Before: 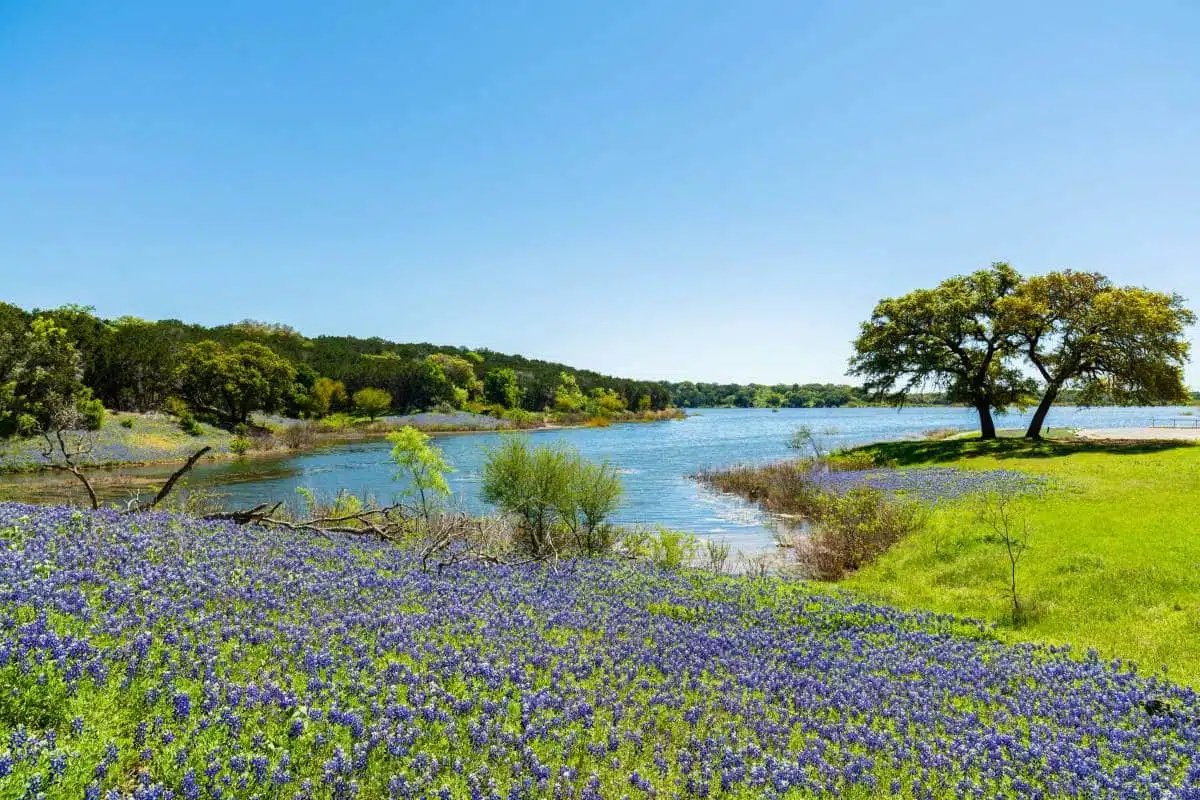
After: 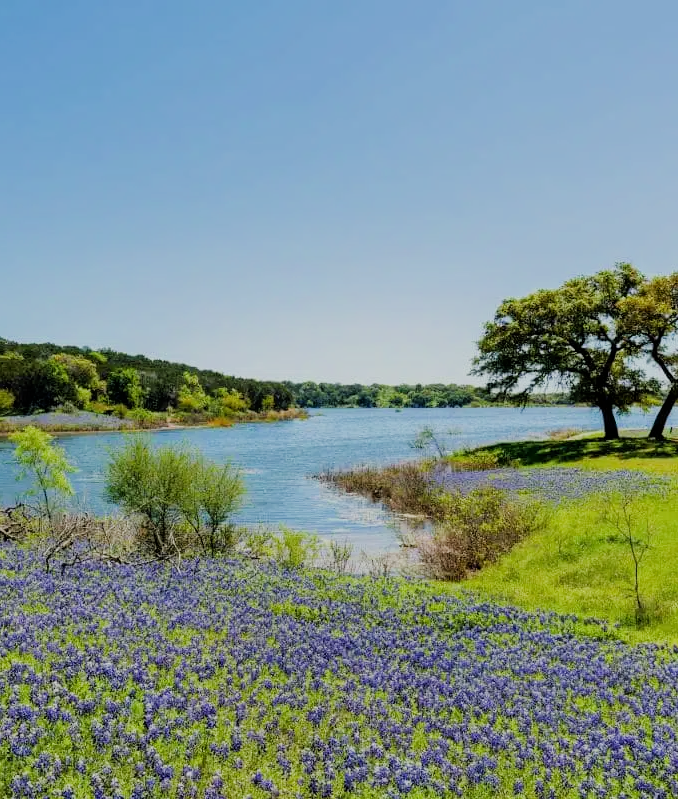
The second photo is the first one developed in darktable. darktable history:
crop: left 31.494%, top 0.017%, right 11.938%
filmic rgb: black relative exposure -7.4 EV, white relative exposure 5.06 EV, threshold 3.01 EV, hardness 3.21, enable highlight reconstruction true
